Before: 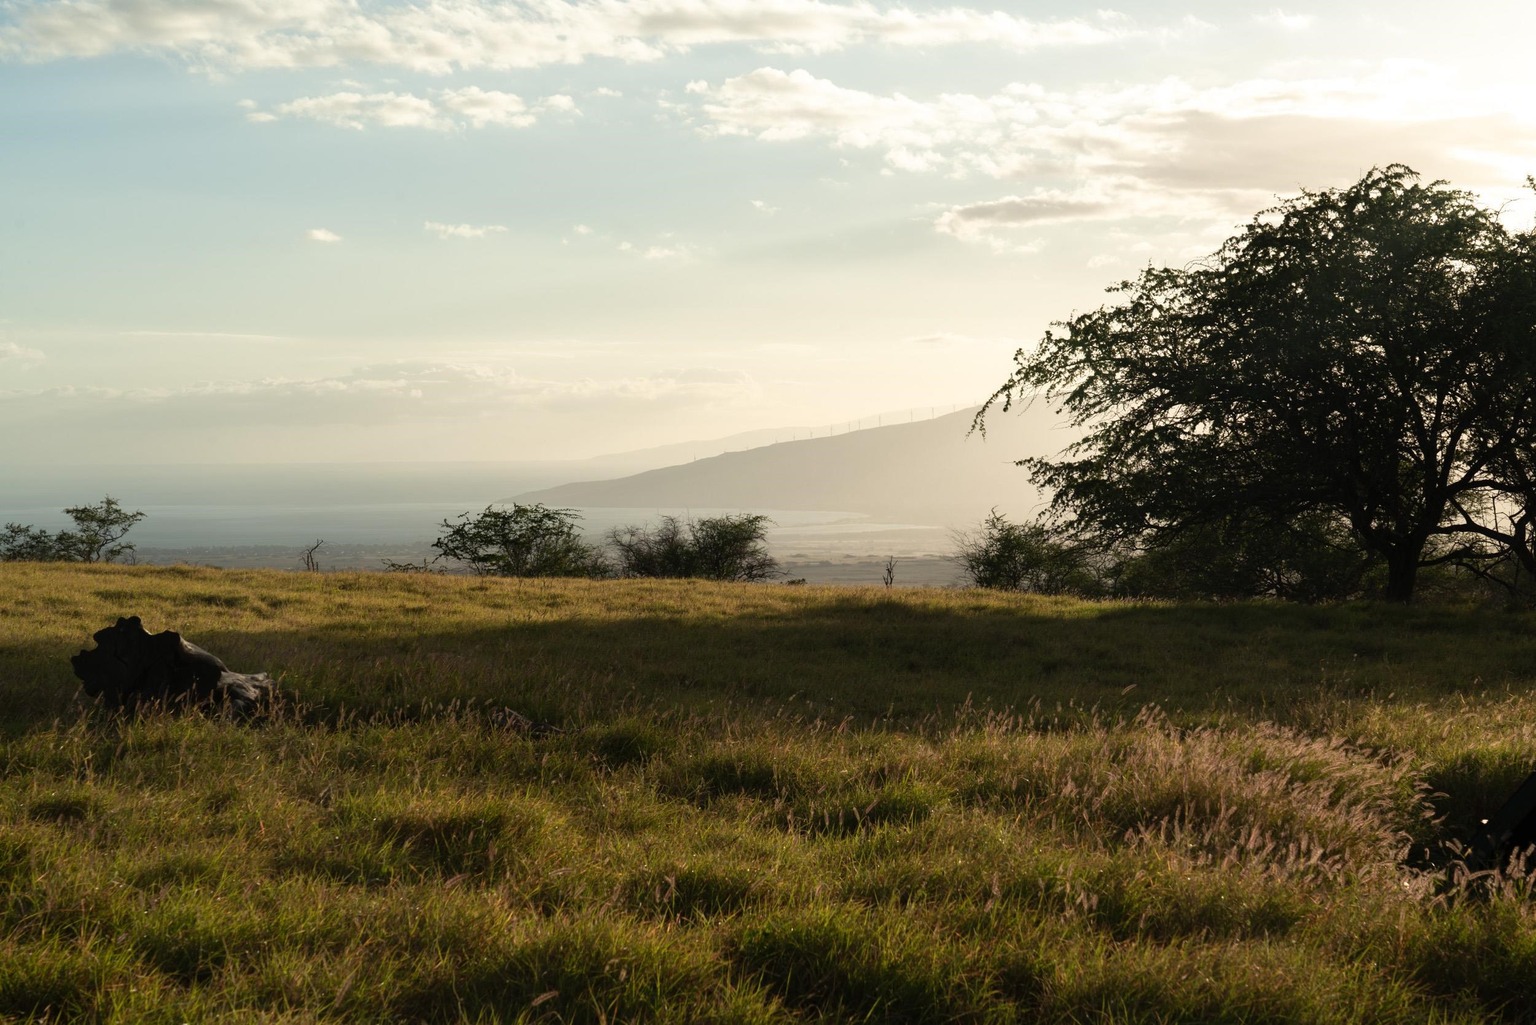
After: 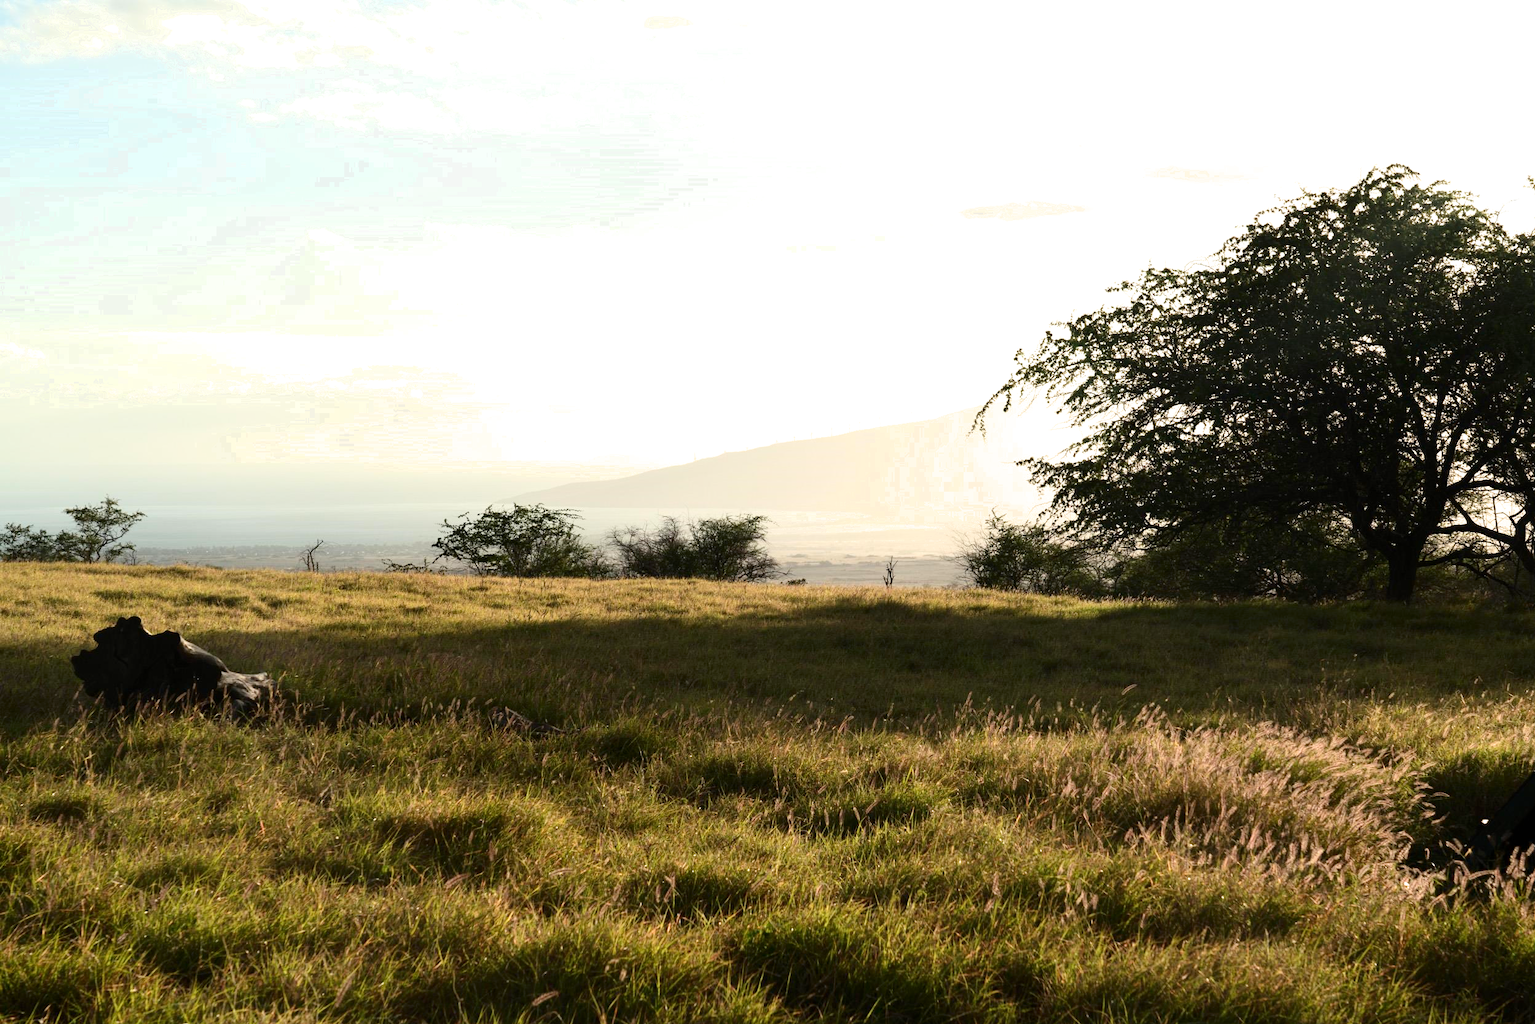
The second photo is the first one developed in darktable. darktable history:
exposure: black level correction 0, exposure 1.099 EV, compensate highlight preservation false
contrast brightness saturation: contrast 0.224
filmic rgb: black relative exposure -14.86 EV, white relative exposure 3 EV, target black luminance 0%, hardness 9.32, latitude 98.57%, contrast 0.915, shadows ↔ highlights balance 0.455%
